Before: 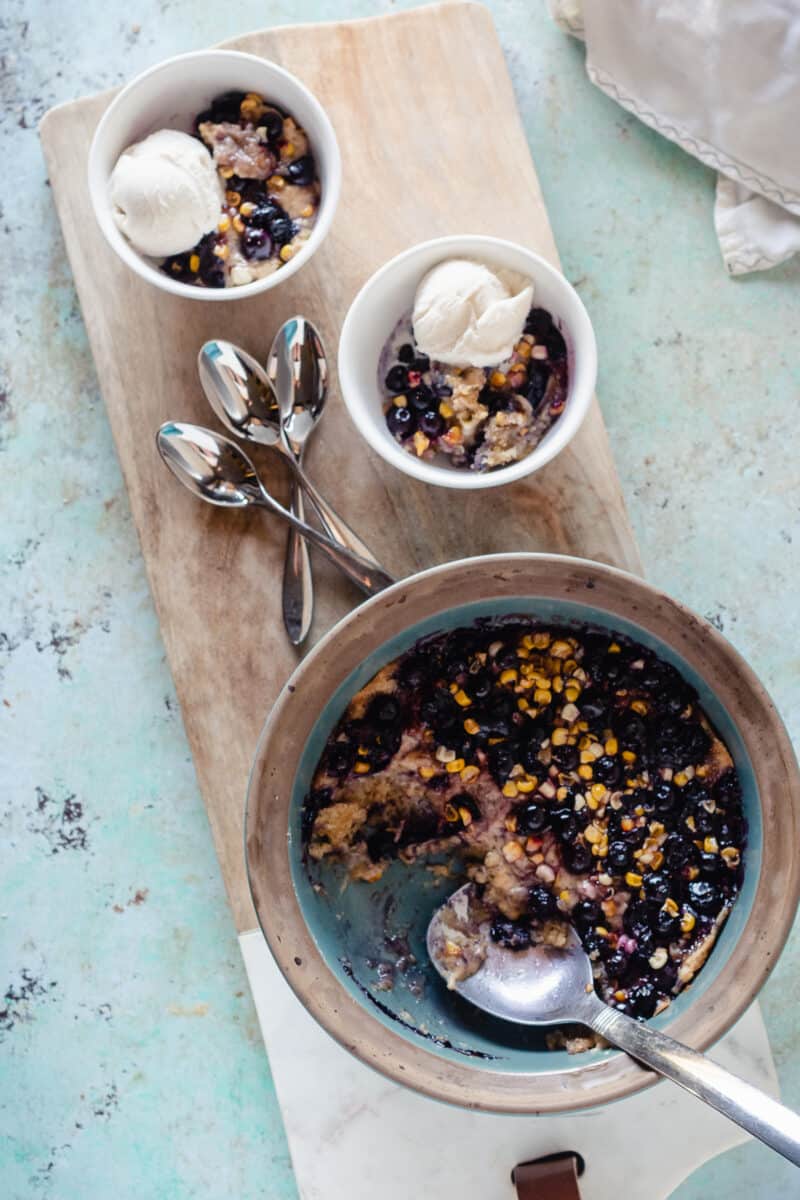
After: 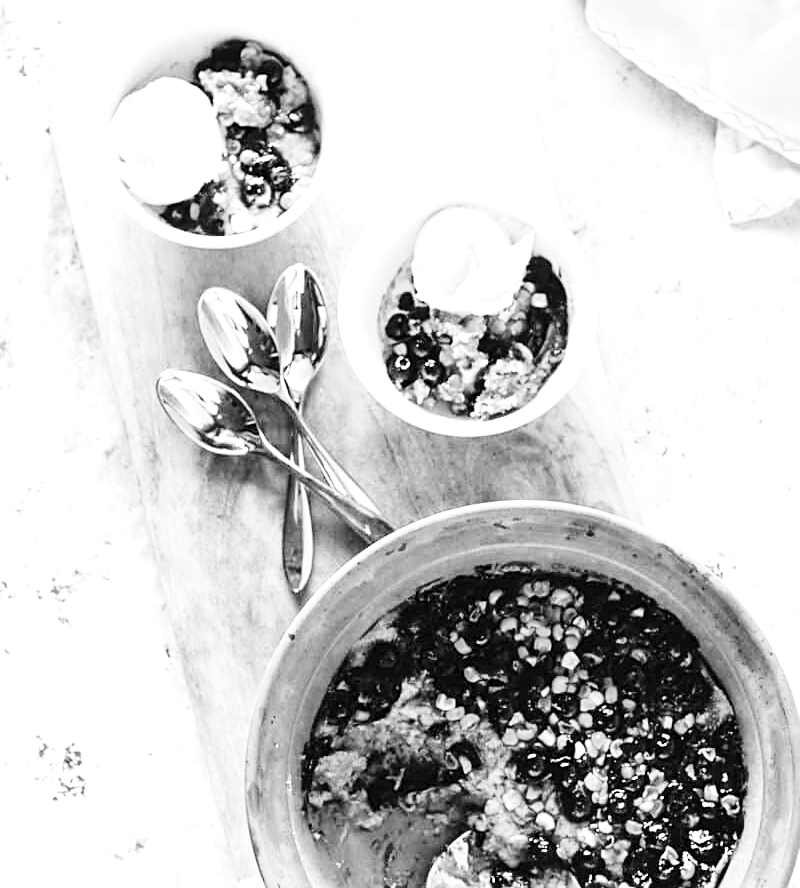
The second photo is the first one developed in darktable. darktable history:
crop: top 4.349%, bottom 21.591%
exposure: black level correction 0, exposure 0.876 EV, compensate highlight preservation false
base curve: curves: ch0 [(0, 0) (0.028, 0.03) (0.121, 0.232) (0.46, 0.748) (0.859, 0.968) (1, 1)], preserve colors none
color balance rgb: perceptual saturation grading › global saturation 20%, perceptual saturation grading › highlights -24.878%, perceptual saturation grading › shadows 50.039%
color zones: curves: ch0 [(0, 0.613) (0.01, 0.613) (0.245, 0.448) (0.498, 0.529) (0.642, 0.665) (0.879, 0.777) (0.99, 0.613)]; ch1 [(0, 0) (0.143, 0) (0.286, 0) (0.429, 0) (0.571, 0) (0.714, 0) (0.857, 0)]
sharpen: on, module defaults
